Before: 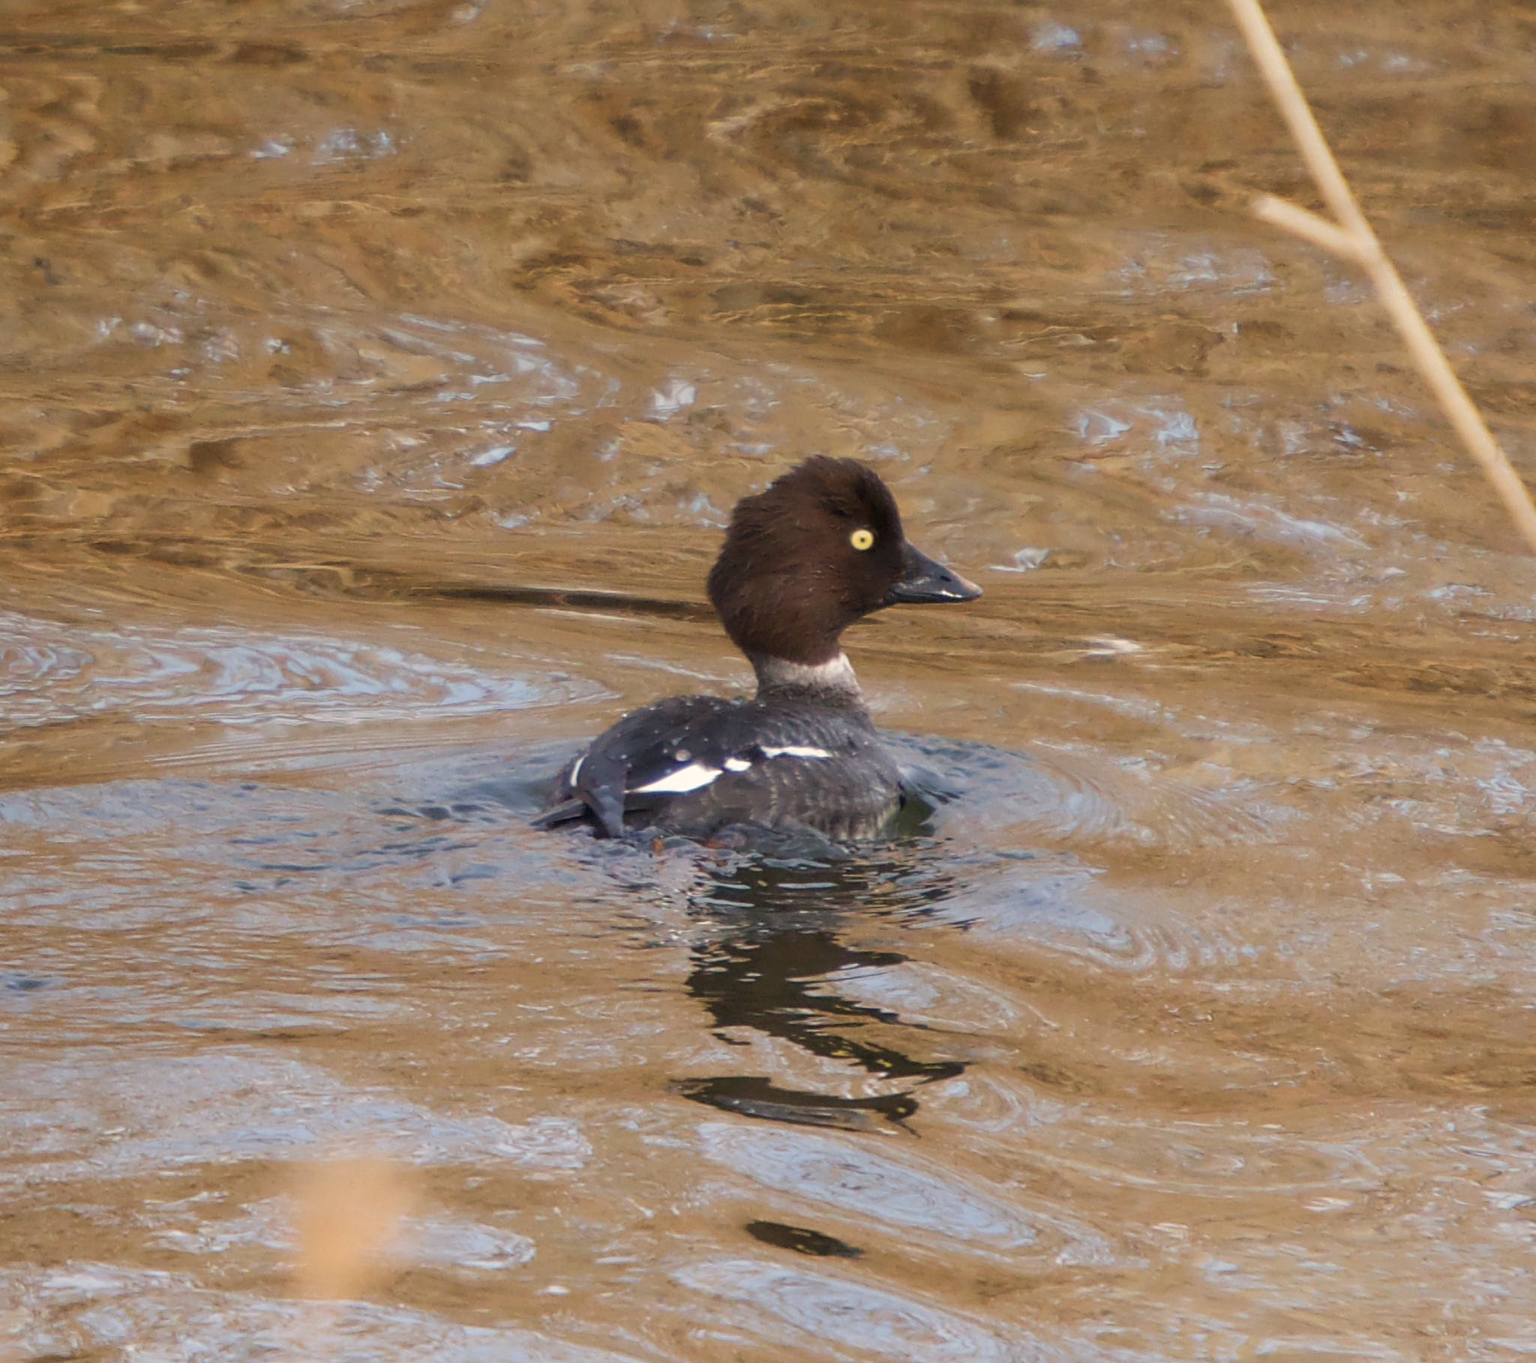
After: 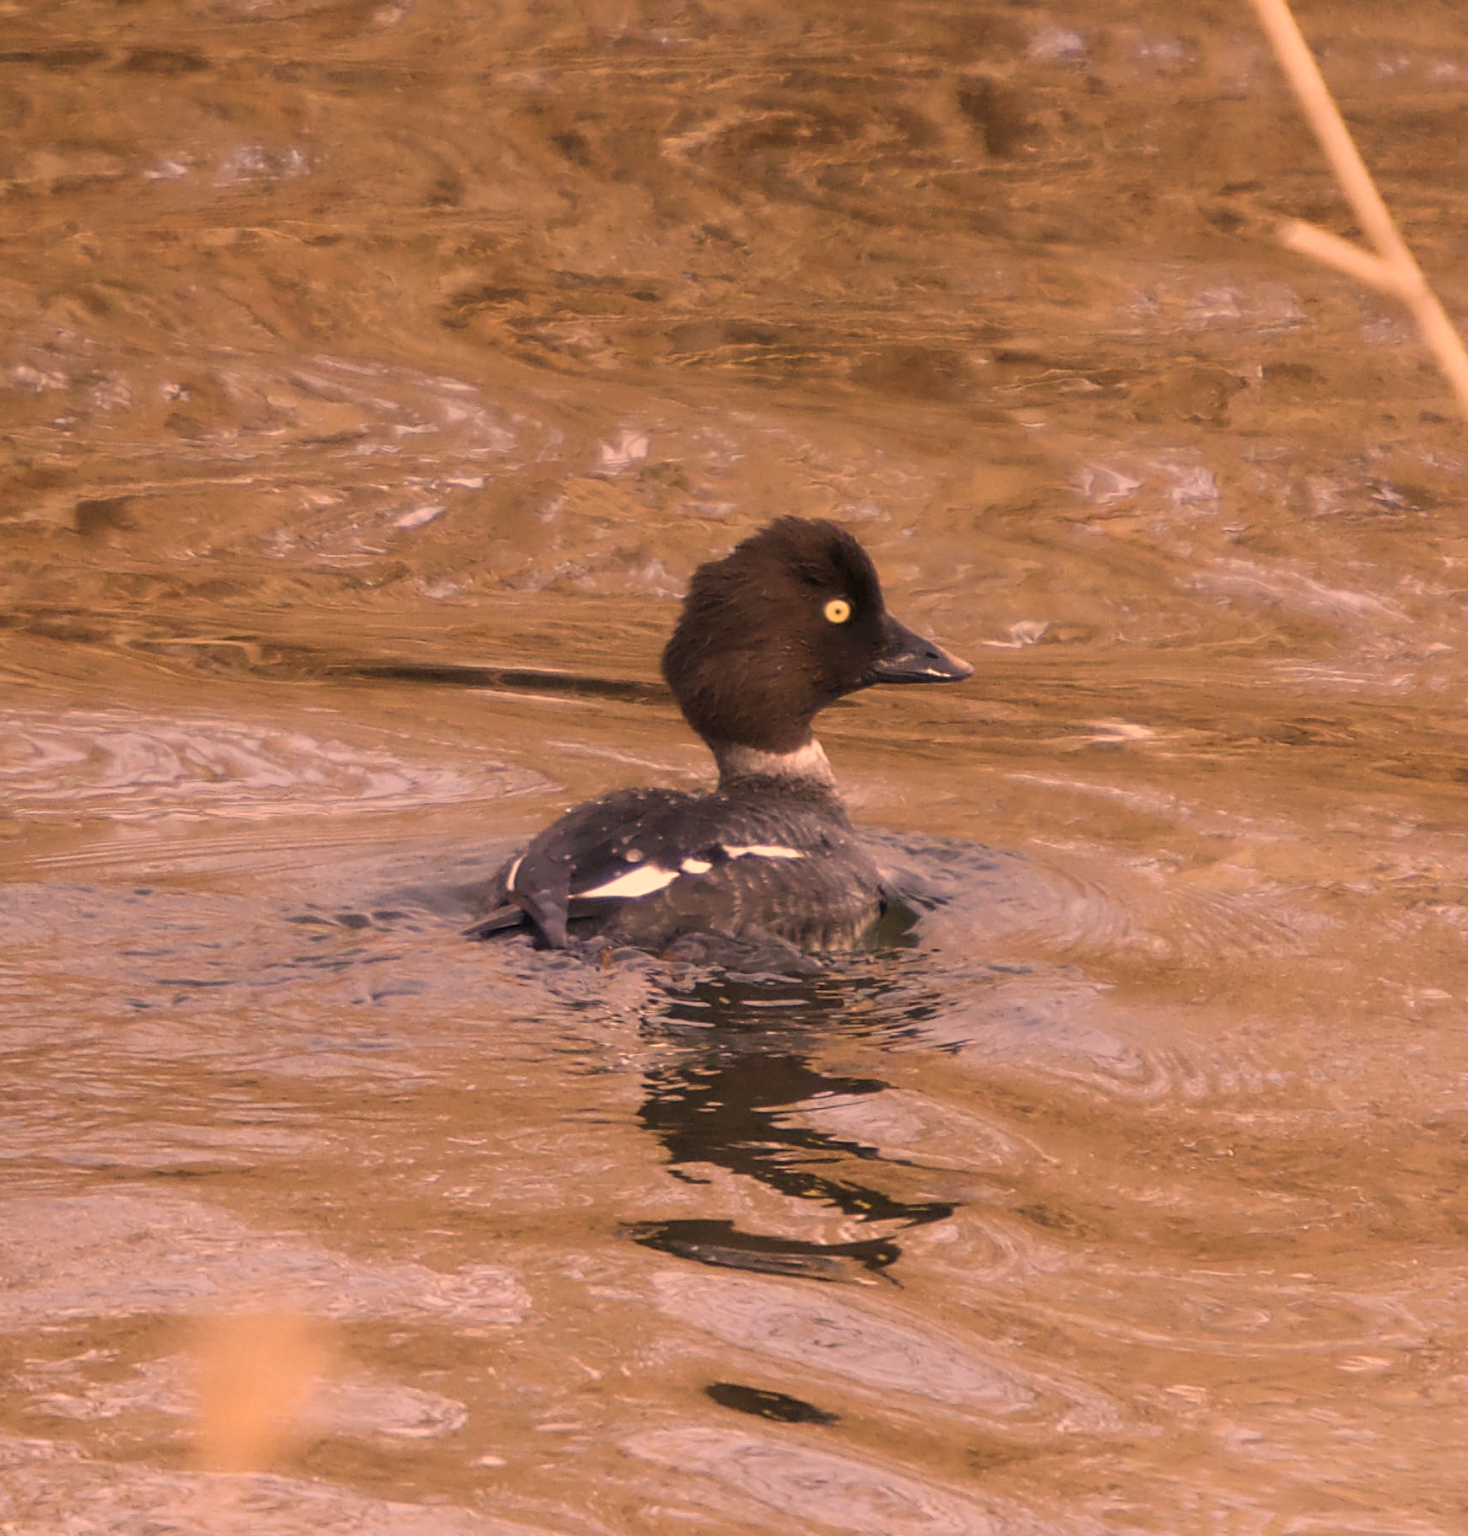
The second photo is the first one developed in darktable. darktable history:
crop: left 8.026%, right 7.374%
color correction: highlights a* 40, highlights b* 40, saturation 0.69
